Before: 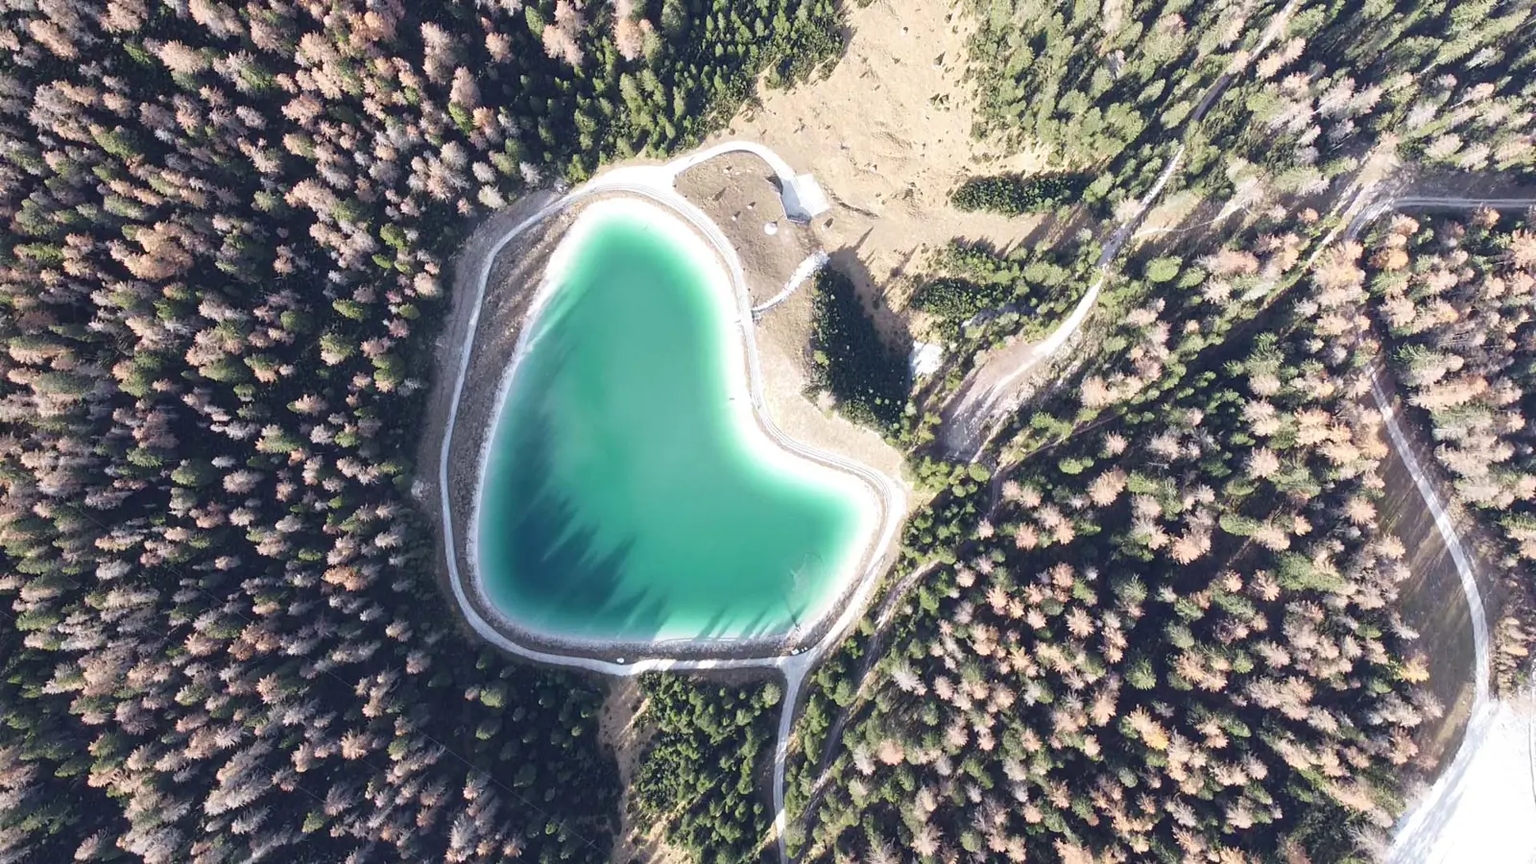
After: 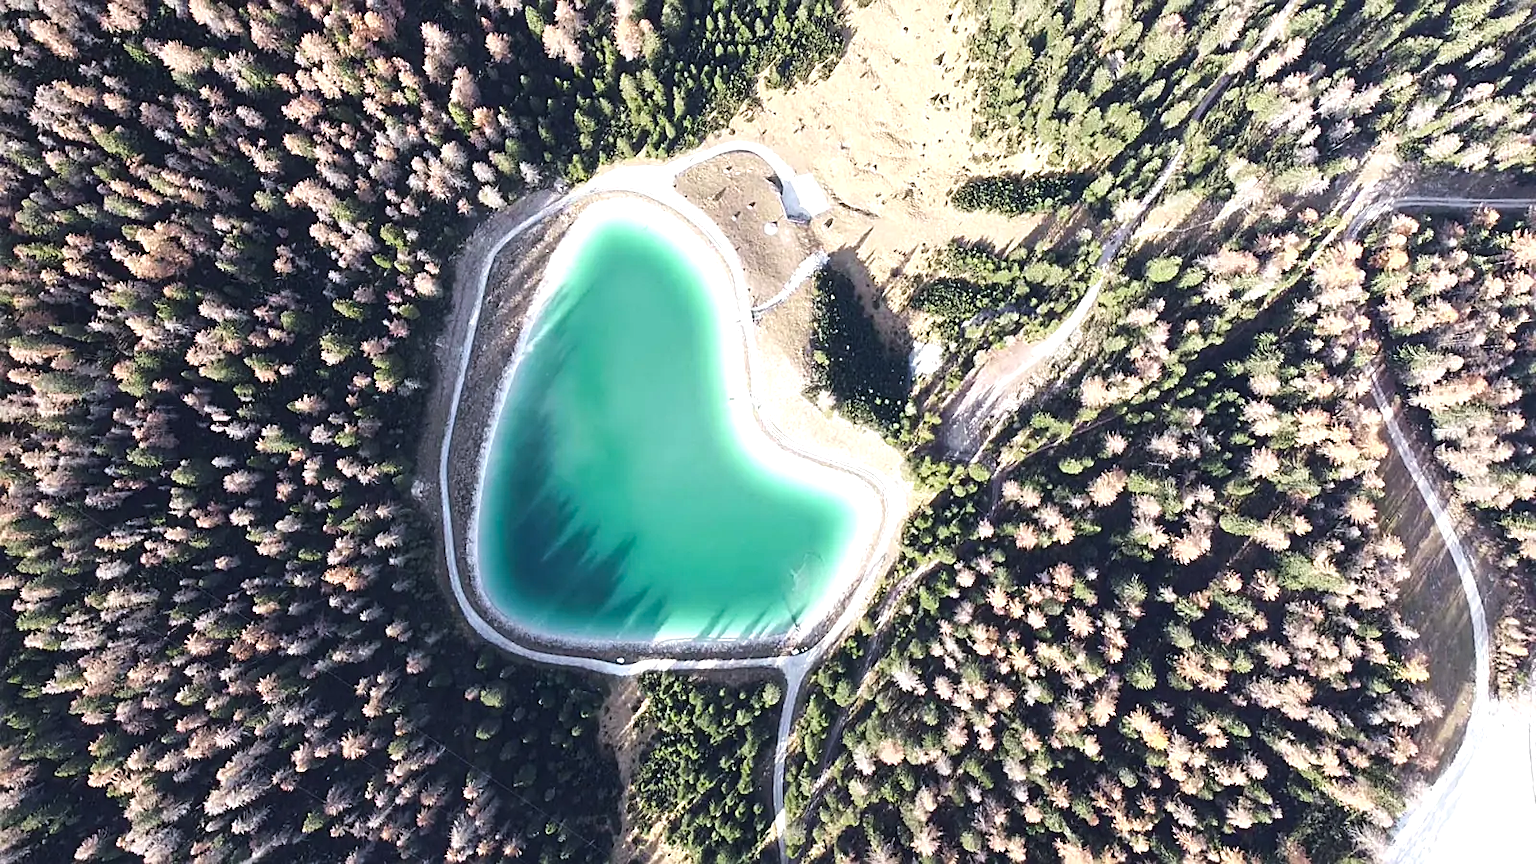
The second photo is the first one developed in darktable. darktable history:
tone equalizer: -8 EV -0.417 EV, -7 EV -0.389 EV, -6 EV -0.333 EV, -5 EV -0.222 EV, -3 EV 0.222 EV, -2 EV 0.333 EV, -1 EV 0.389 EV, +0 EV 0.417 EV, edges refinement/feathering 500, mask exposure compensation -1.57 EV, preserve details no
color balance rgb: shadows fall-off 101%, linear chroma grading › mid-tones 7.63%, perceptual saturation grading › mid-tones 11.68%, mask middle-gray fulcrum 22.45%, global vibrance 10.11%, saturation formula JzAzBz (2021)
sharpen: on, module defaults
